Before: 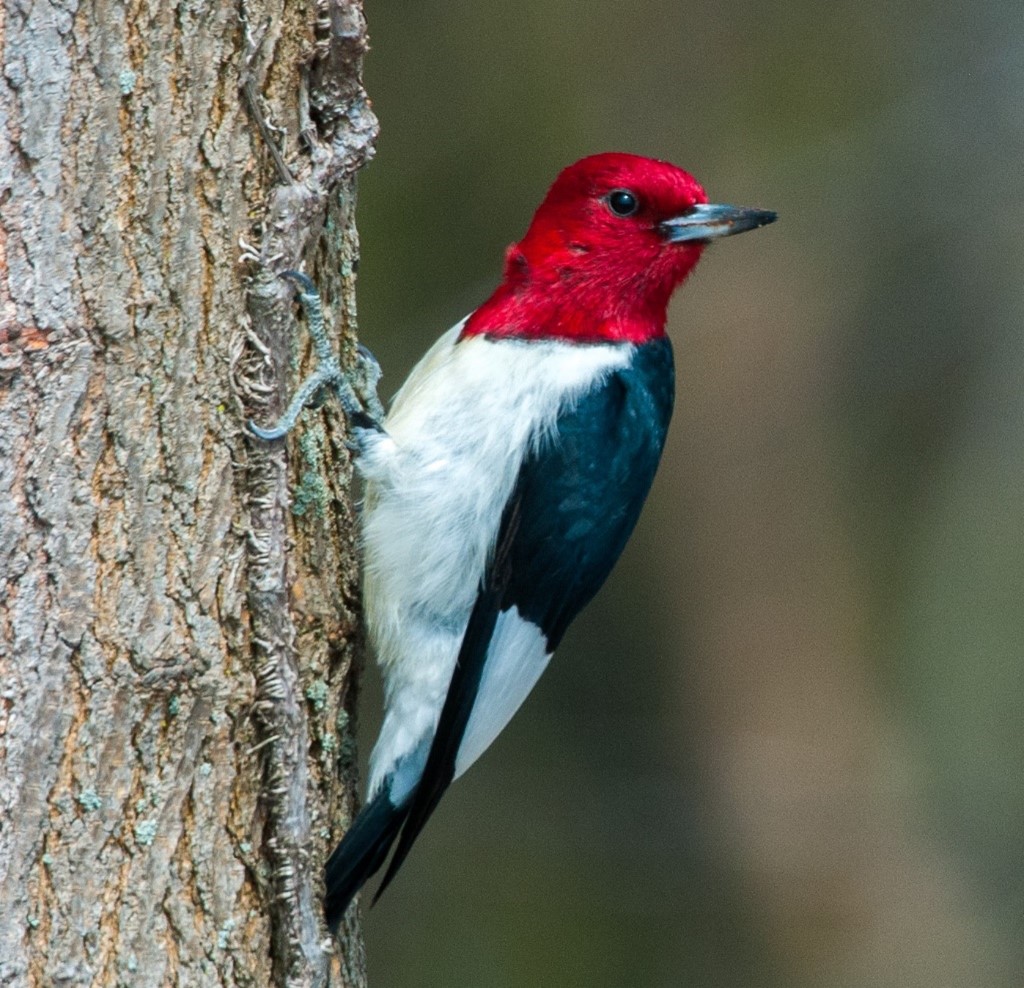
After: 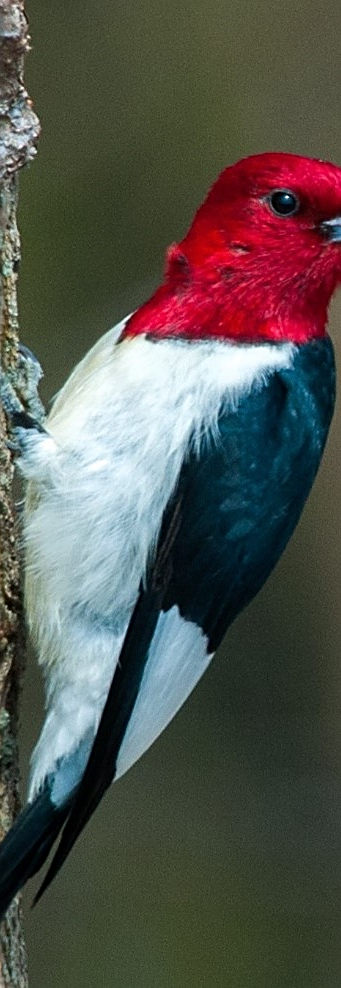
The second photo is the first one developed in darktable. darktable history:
crop: left 33.124%, right 33.569%
sharpen: on, module defaults
